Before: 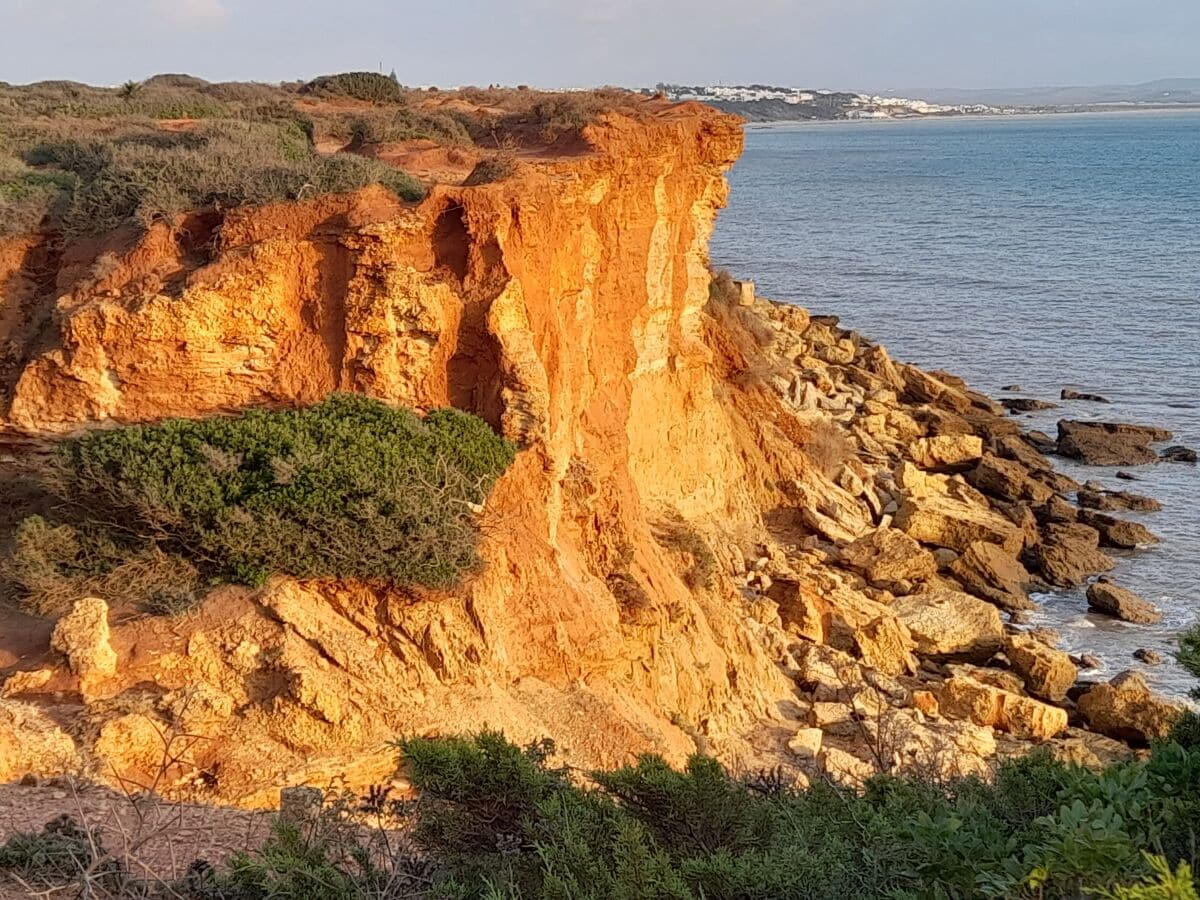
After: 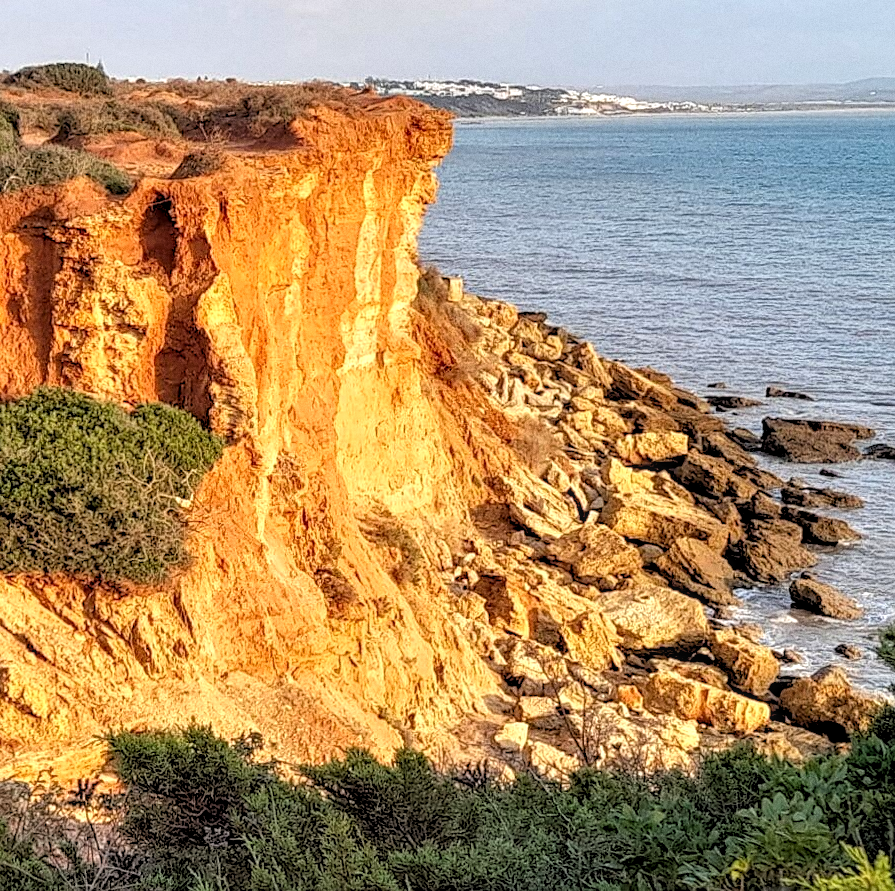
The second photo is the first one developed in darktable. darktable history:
grain: on, module defaults
exposure: exposure 0.258 EV, compensate highlight preservation false
crop and rotate: left 24.6%
rotate and perspective: rotation 0.174°, lens shift (vertical) 0.013, lens shift (horizontal) 0.019, shear 0.001, automatic cropping original format, crop left 0.007, crop right 0.991, crop top 0.016, crop bottom 0.997
sharpen: amount 0.2
local contrast: highlights 55%, shadows 52%, detail 130%, midtone range 0.452
rgb levels: levels [[0.013, 0.434, 0.89], [0, 0.5, 1], [0, 0.5, 1]]
